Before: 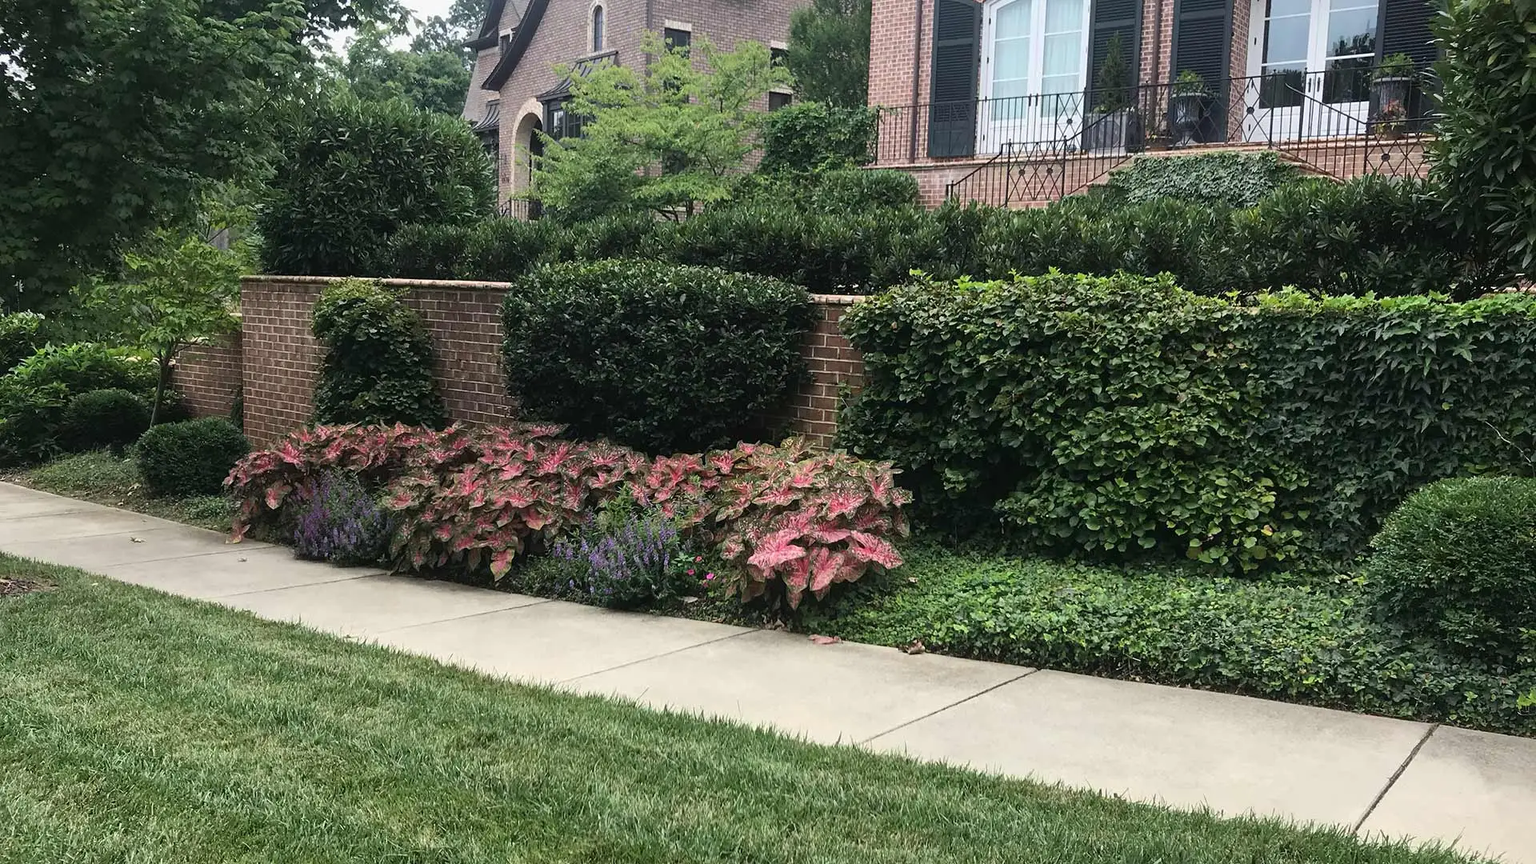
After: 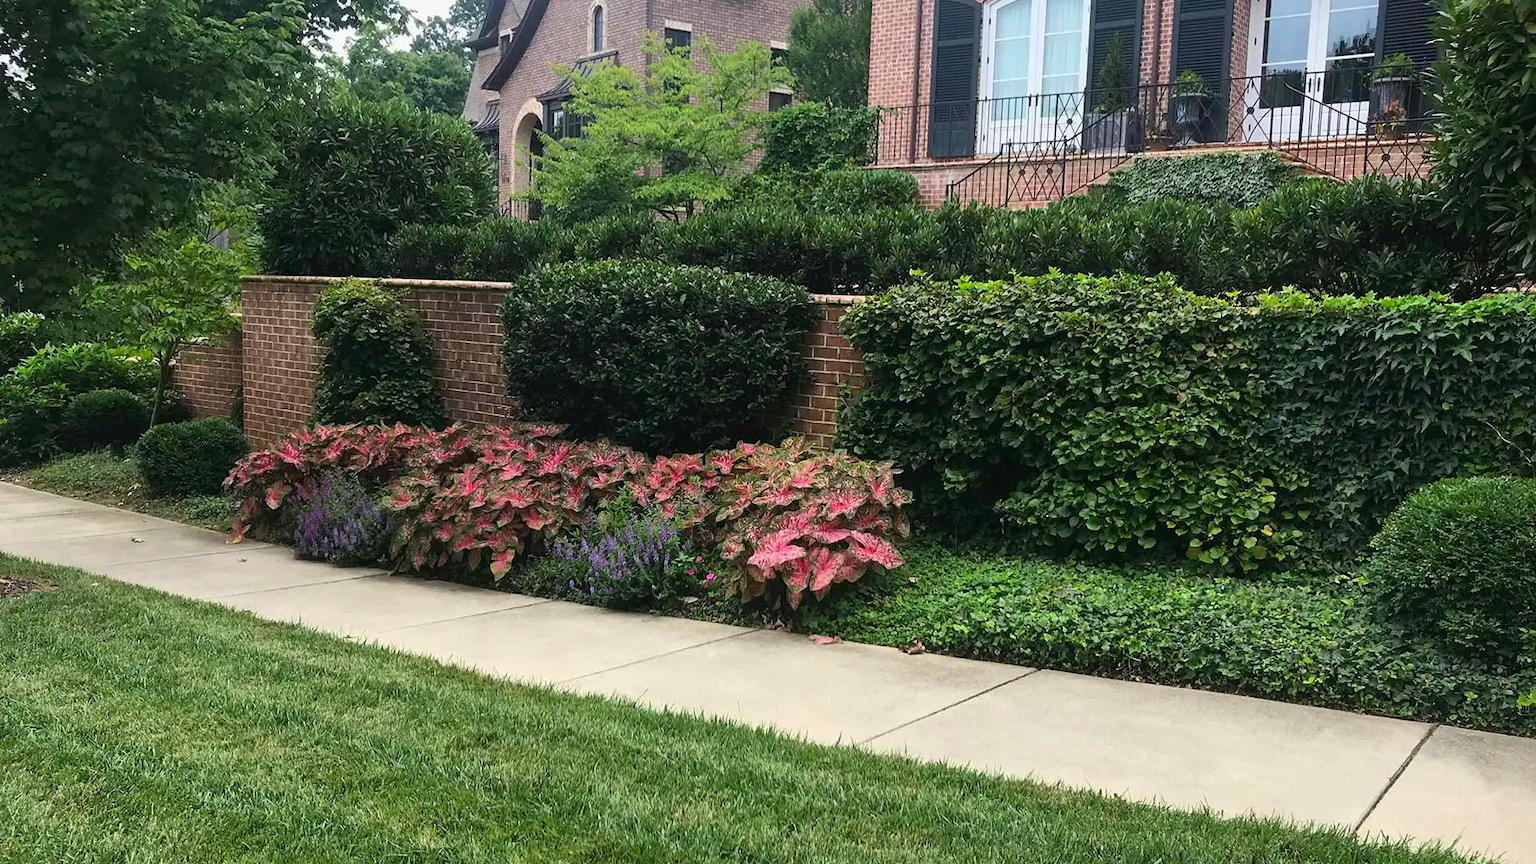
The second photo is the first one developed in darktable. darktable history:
tone equalizer: on, module defaults
color correction: saturation 1.34
